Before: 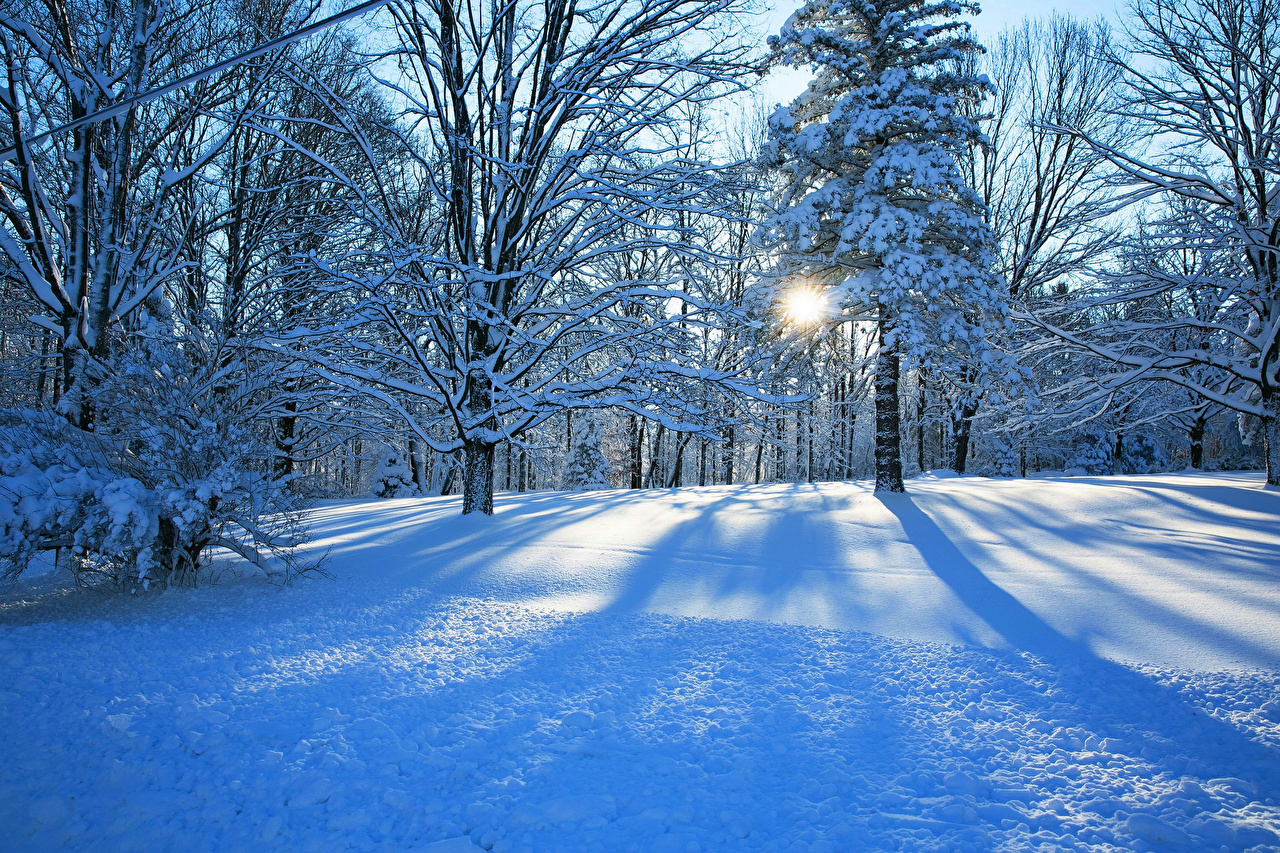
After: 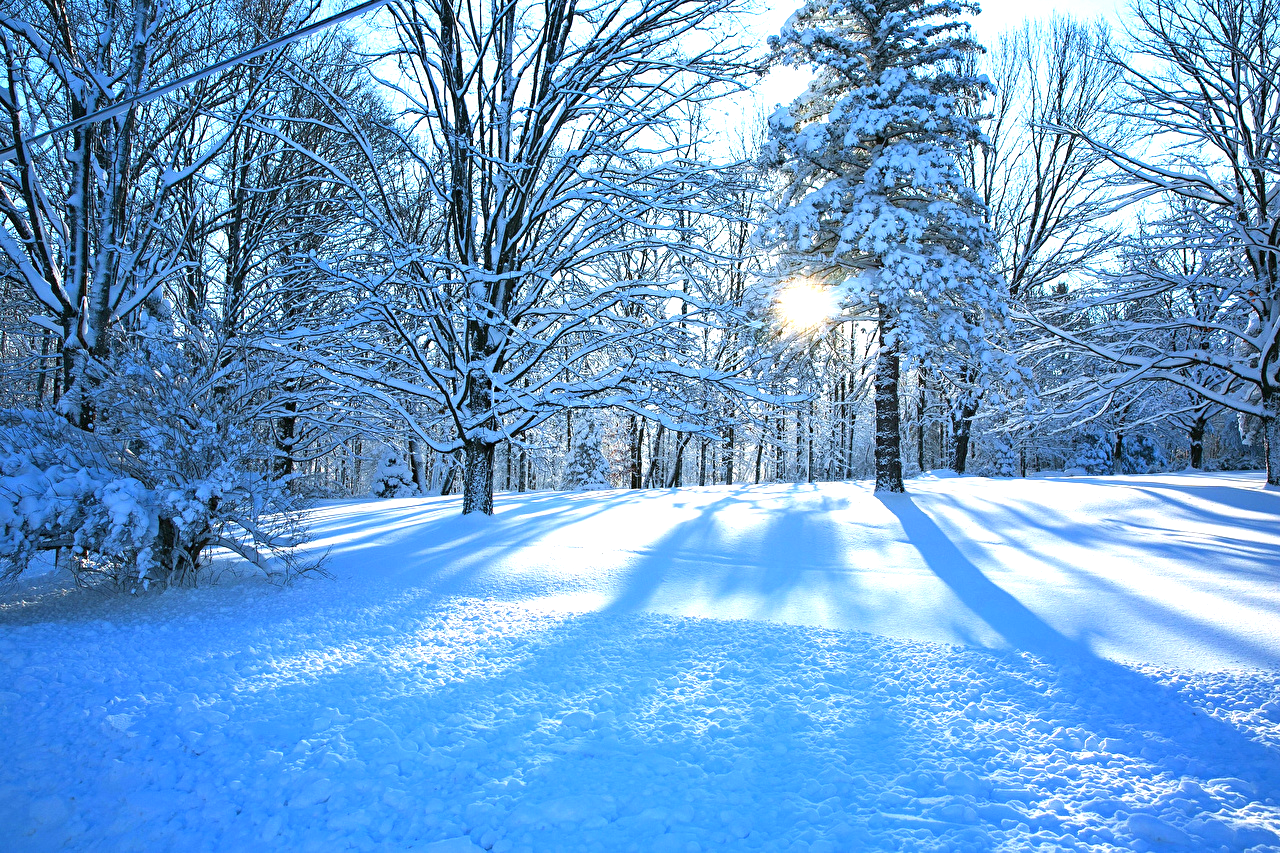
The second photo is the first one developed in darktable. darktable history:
exposure: exposure 0.925 EV, compensate highlight preservation false
